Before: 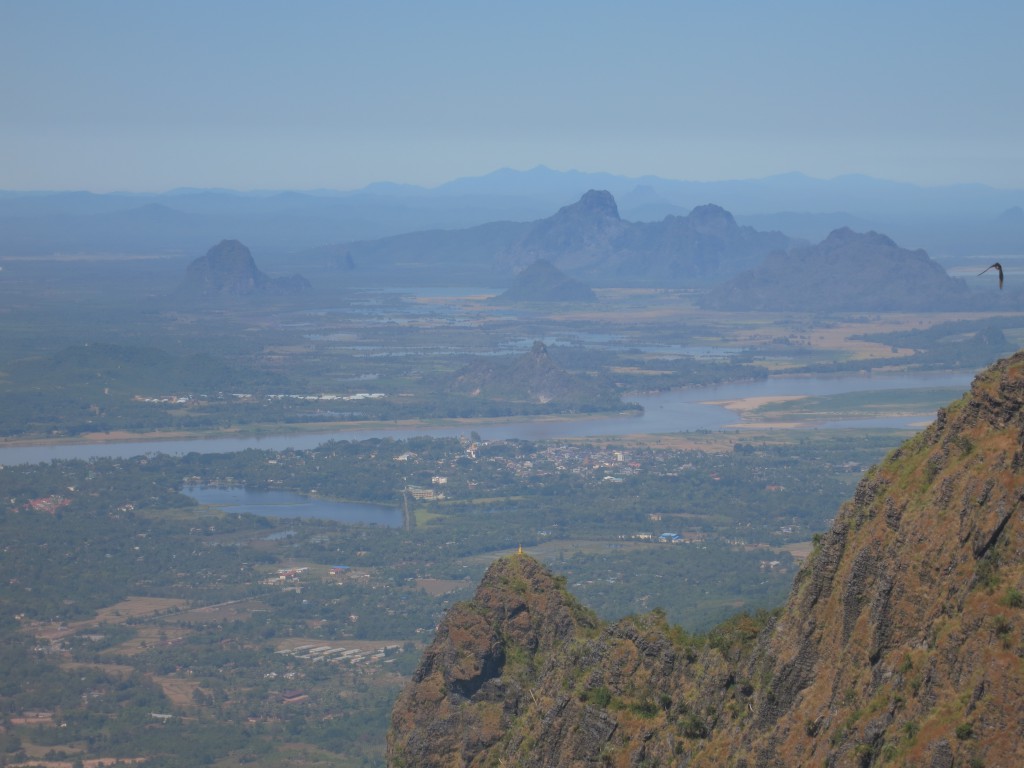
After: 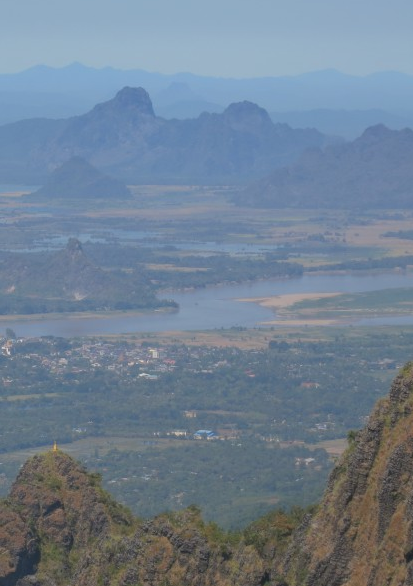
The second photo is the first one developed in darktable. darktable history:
crop: left 45.442%, top 13.482%, right 14.215%, bottom 10.087%
